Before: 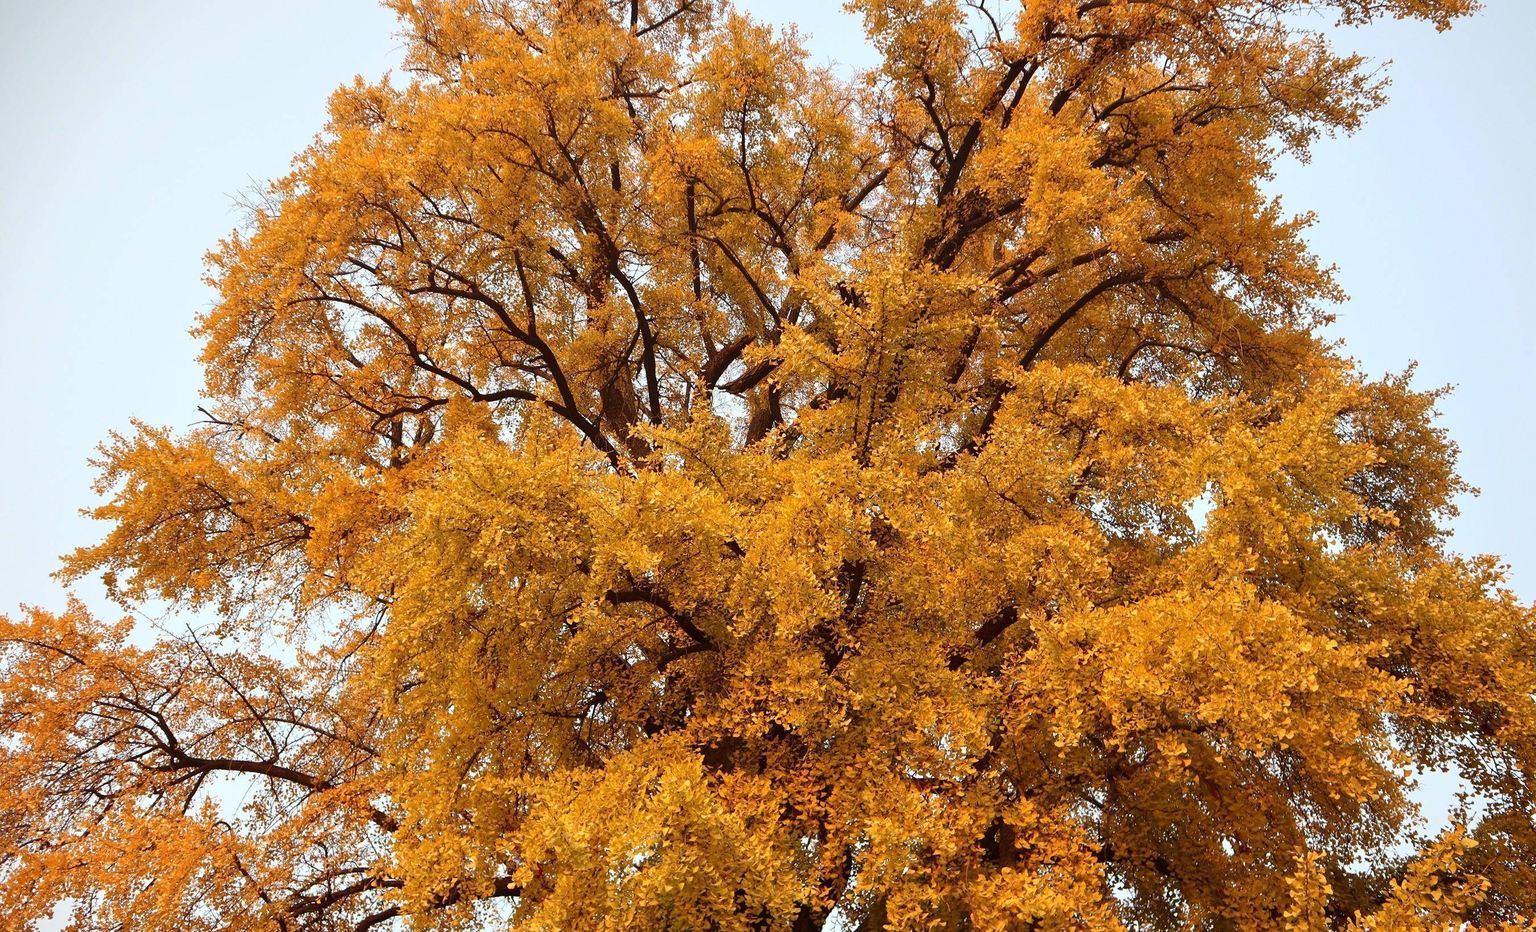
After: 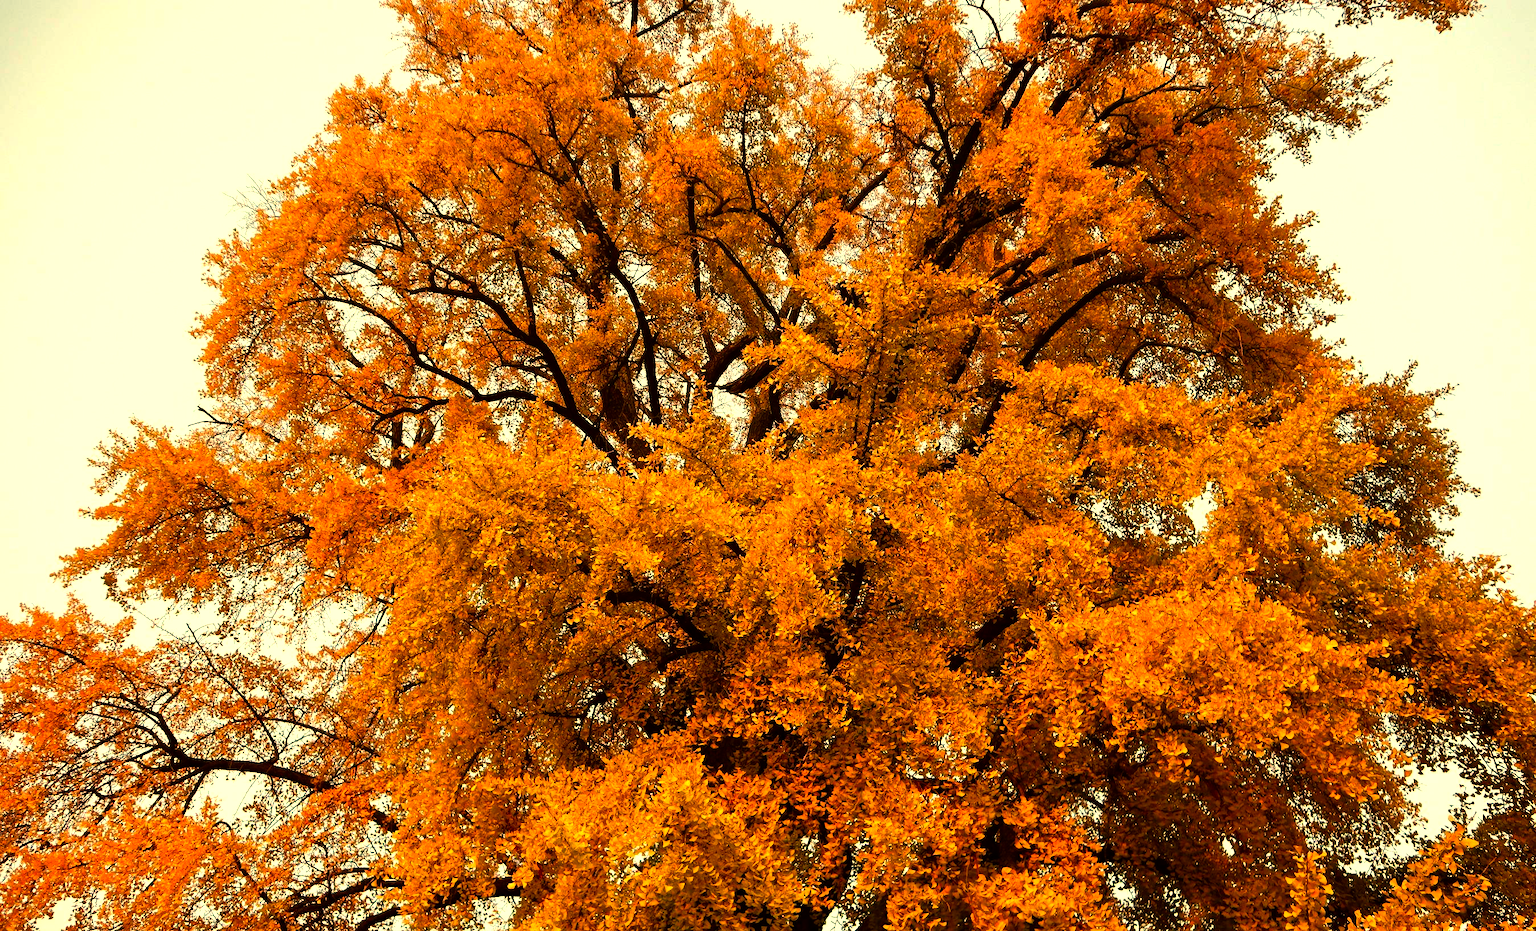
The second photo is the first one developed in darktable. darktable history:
color correction: highlights a* 0.816, highlights b* 2.78, saturation 1.1
color balance: mode lift, gamma, gain (sRGB), lift [1.014, 0.966, 0.918, 0.87], gamma [0.86, 0.734, 0.918, 0.976], gain [1.063, 1.13, 1.063, 0.86]
